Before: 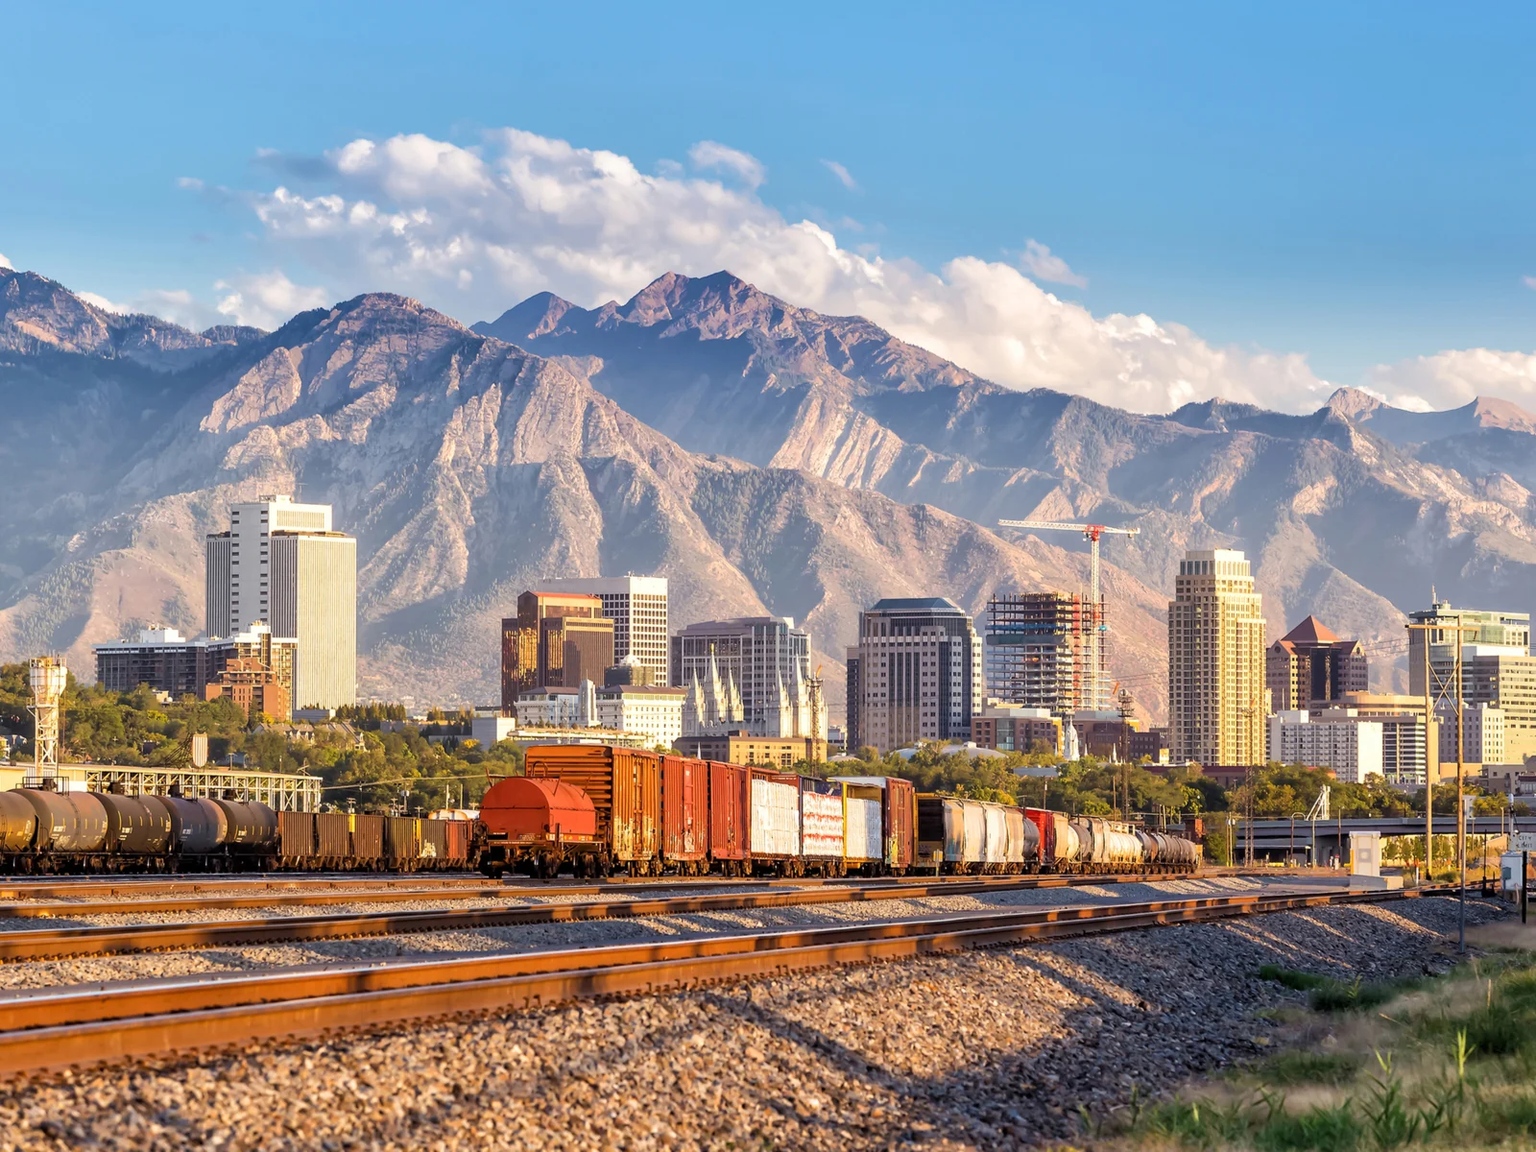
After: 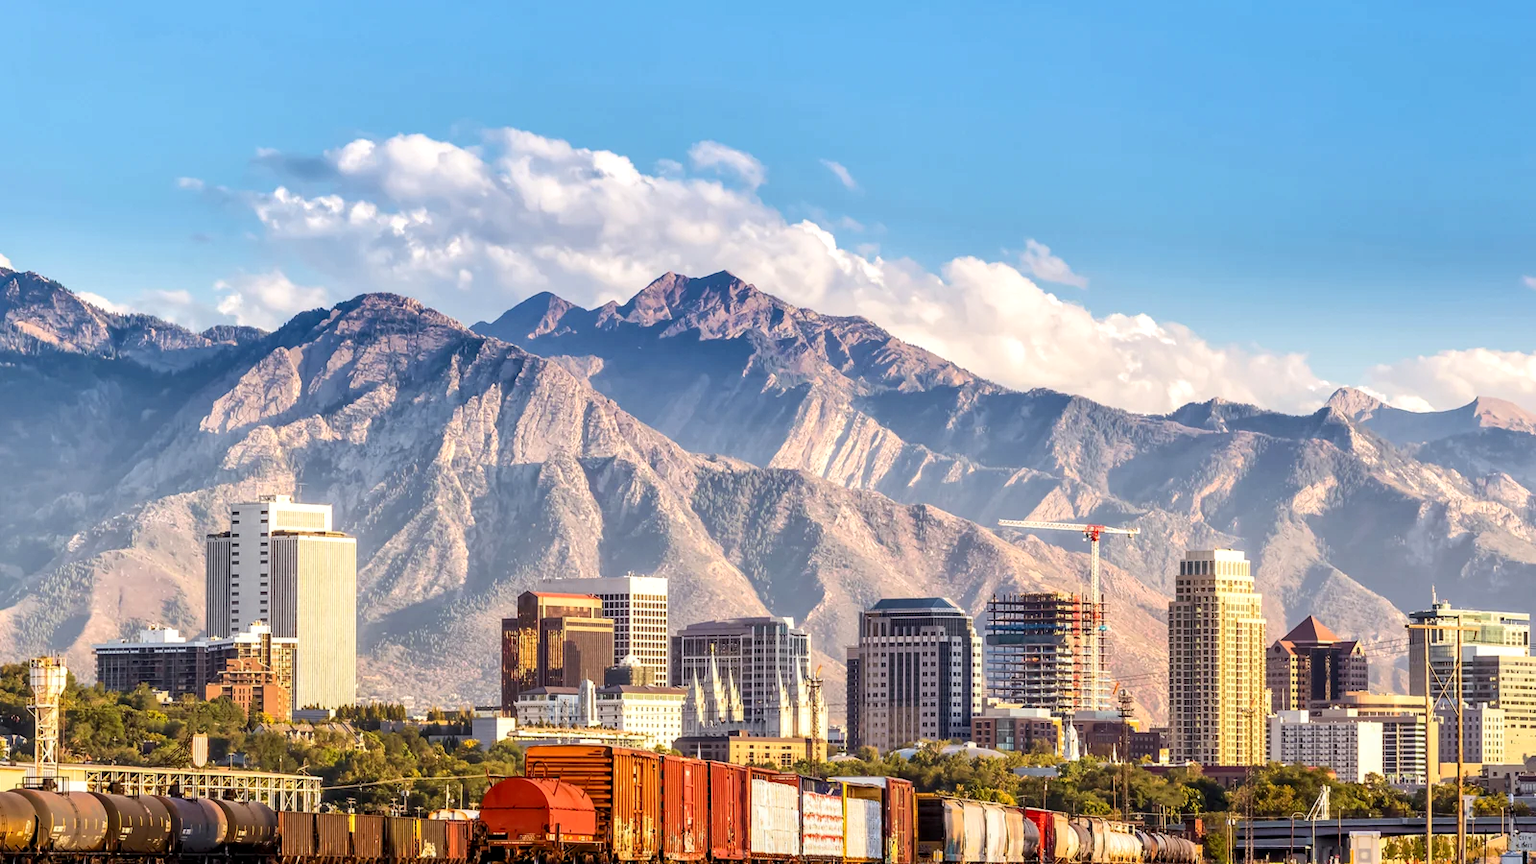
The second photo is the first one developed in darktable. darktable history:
crop: bottom 24.989%
local contrast: on, module defaults
contrast brightness saturation: contrast 0.146, brightness -0.006, saturation 0.097
